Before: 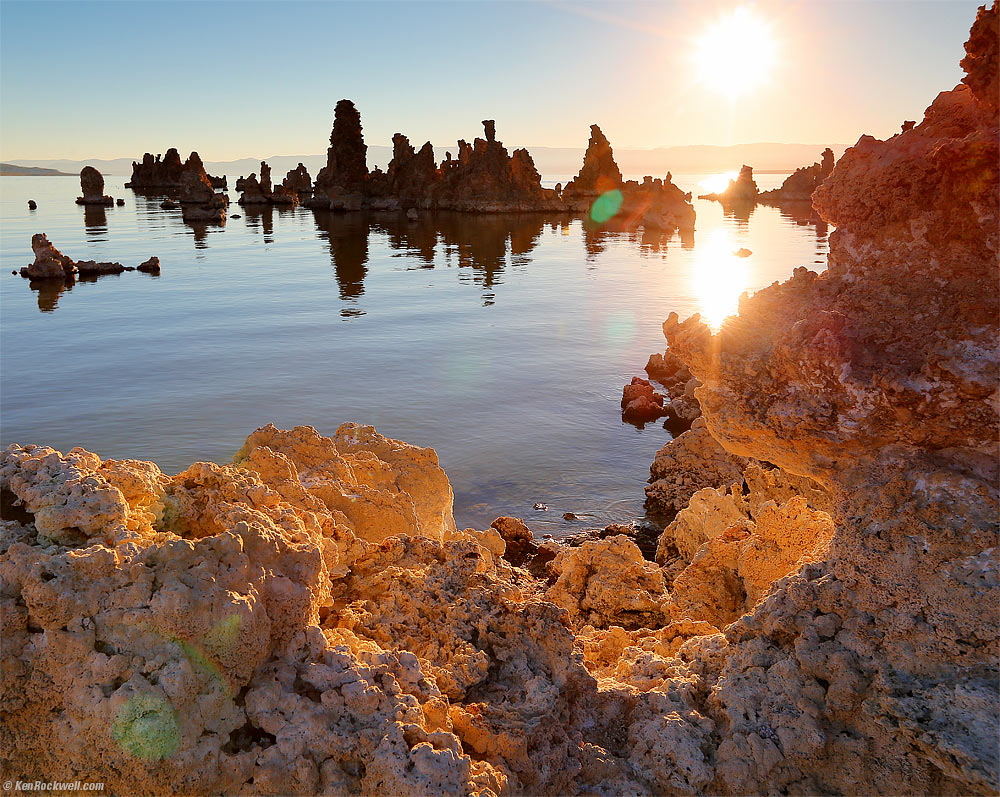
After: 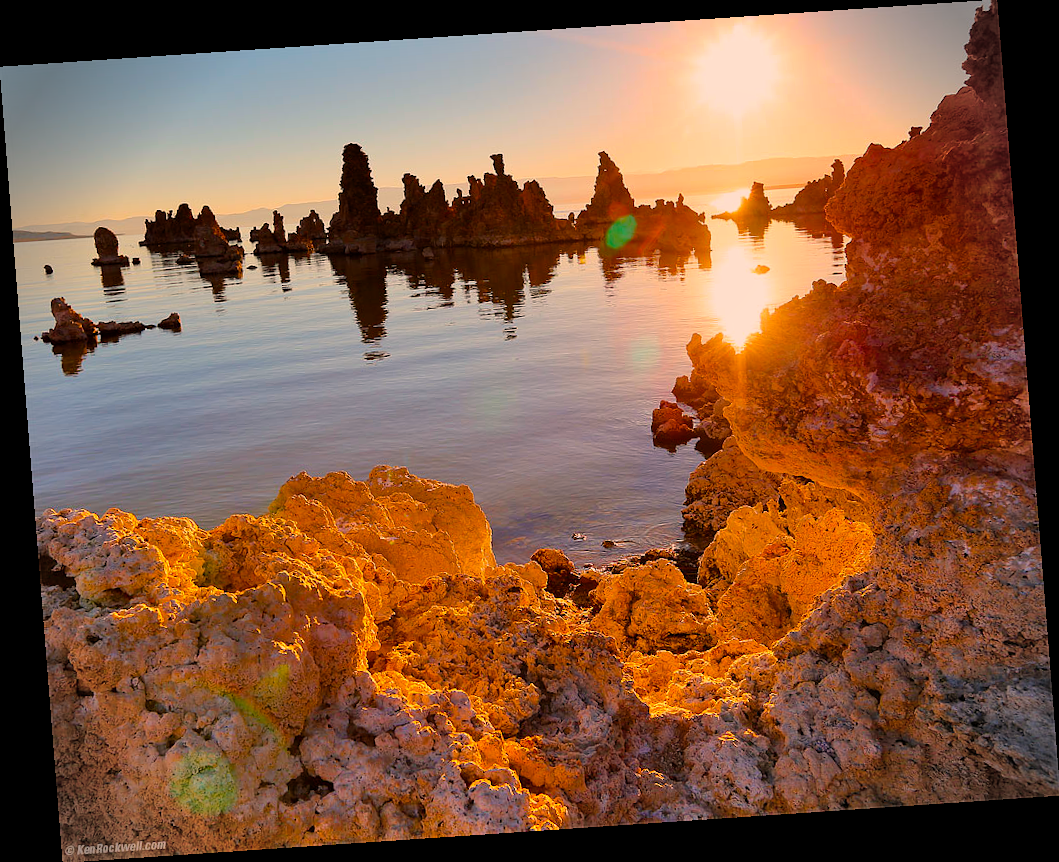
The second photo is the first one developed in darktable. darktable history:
rotate and perspective: rotation -4.2°, shear 0.006, automatic cropping off
color balance rgb: linear chroma grading › global chroma 15%, perceptual saturation grading › global saturation 30%
graduated density: rotation 5.63°, offset 76.9
white balance: red 1.127, blue 0.943
shadows and highlights: shadows 40, highlights -54, highlights color adjustment 46%, low approximation 0.01, soften with gaussian
vignetting: fall-off start 88.03%, fall-off radius 24.9%
exposure: exposure 0.207 EV, compensate highlight preservation false
